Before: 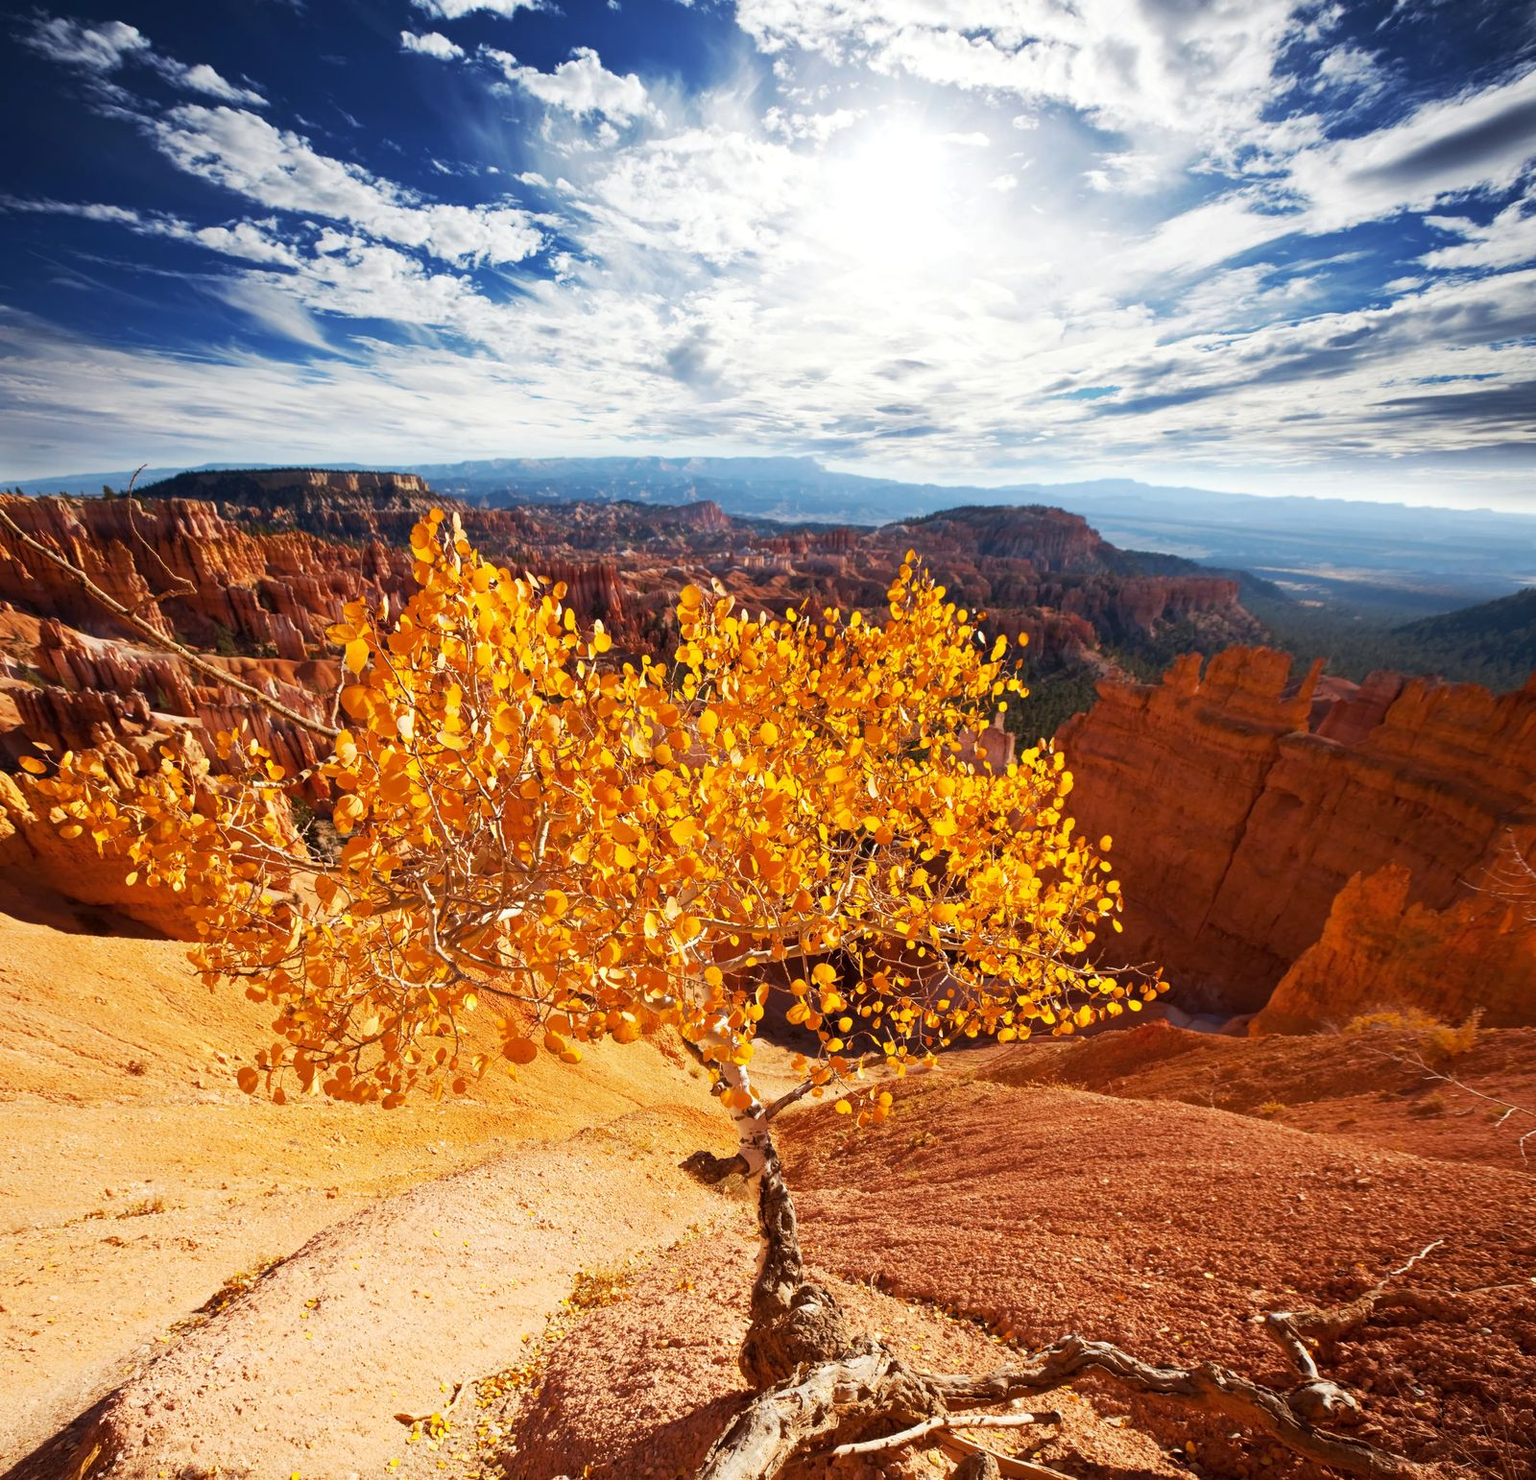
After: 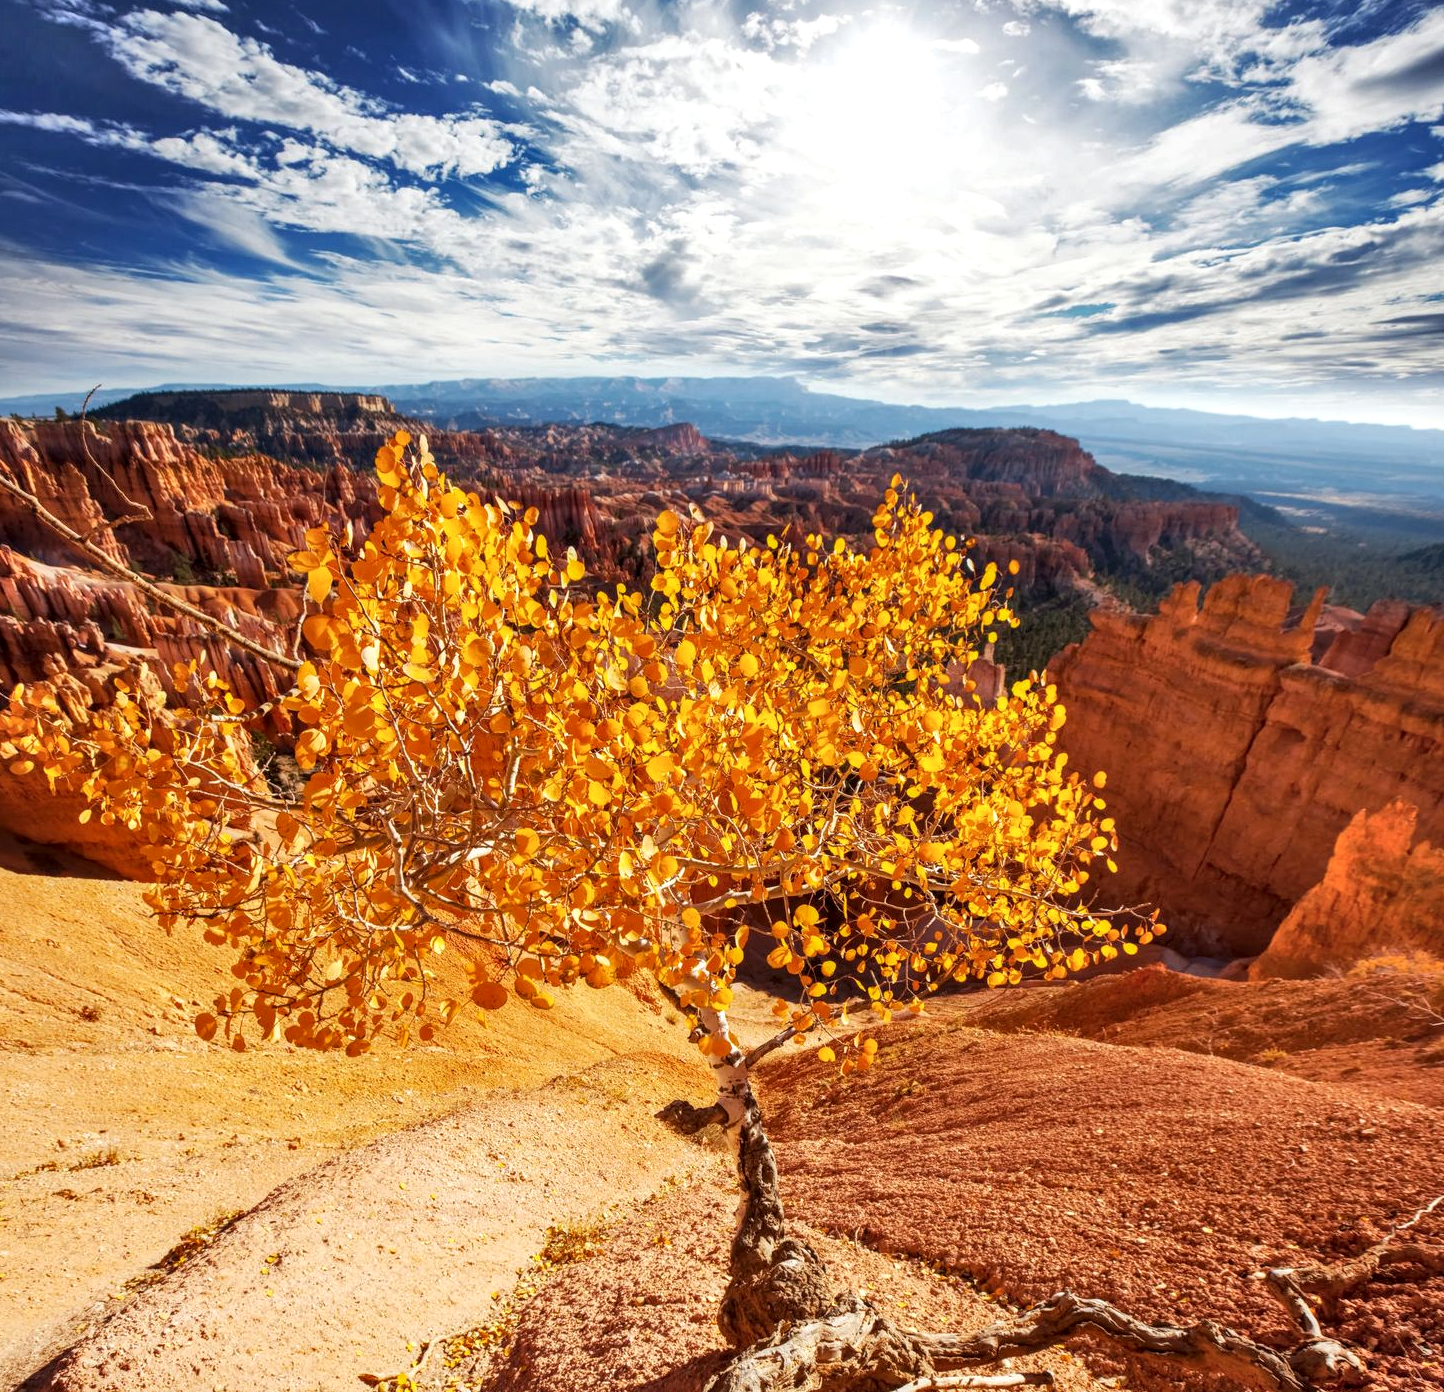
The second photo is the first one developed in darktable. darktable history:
shadows and highlights: shadows 75, highlights -25, soften with gaussian
local contrast: detail 130%
crop: left 3.305%, top 6.436%, right 6.389%, bottom 3.258%
